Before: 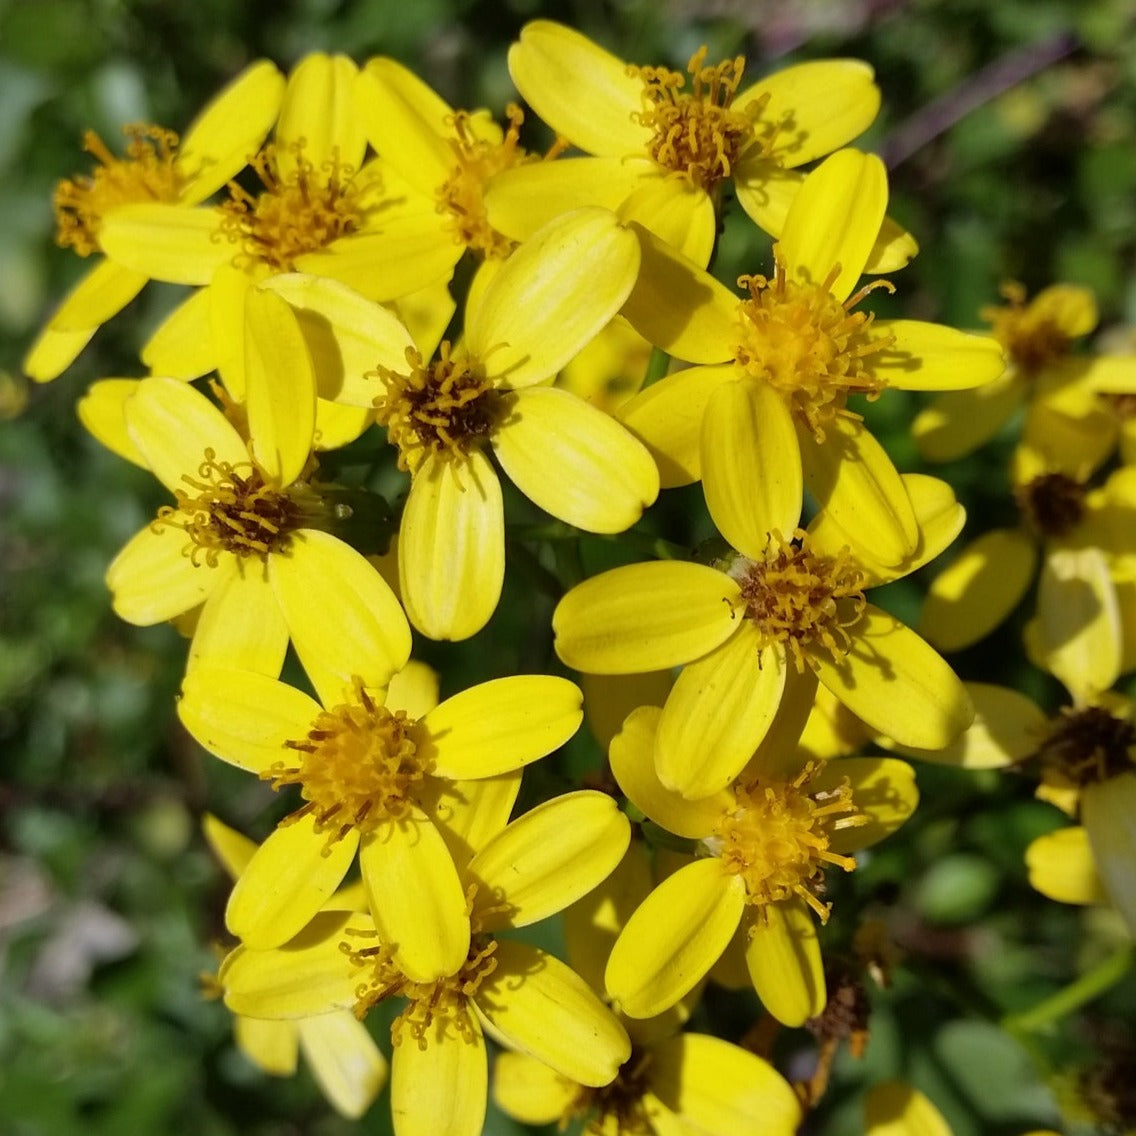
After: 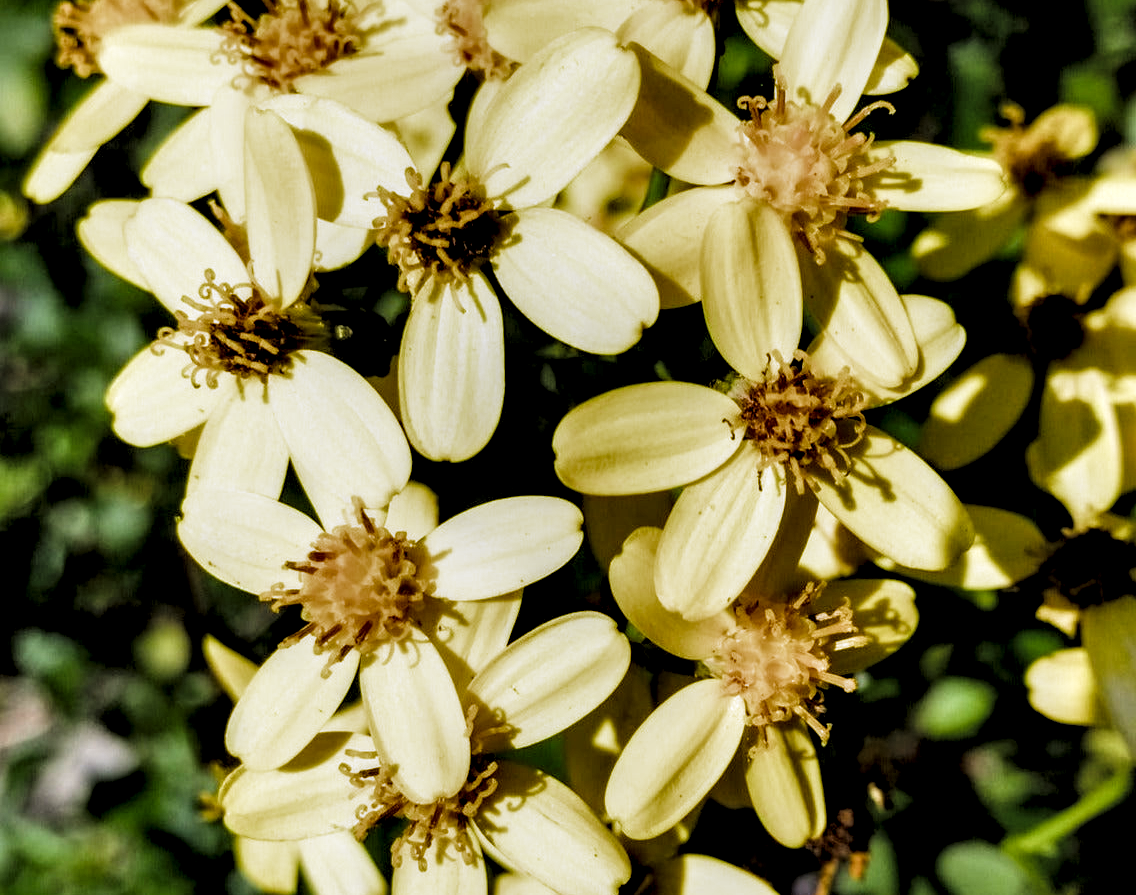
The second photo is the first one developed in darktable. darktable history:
filmic rgb: black relative exposure -5.09 EV, white relative exposure 3.97 EV, hardness 2.9, contrast 1.298, highlights saturation mix -29.78%, add noise in highlights 0.002, preserve chrominance max RGB, color science v3 (2019), use custom middle-gray values true, contrast in highlights soft
crop and rotate: top 15.783%, bottom 5.418%
shadows and highlights: radius 331.76, shadows 53.61, highlights -99.86, compress 94.41%, soften with gaussian
color balance rgb: power › hue 310.73°, perceptual saturation grading › global saturation 29.354%
local contrast: highlights 80%, shadows 57%, detail 175%, midtone range 0.599
contrast brightness saturation: saturation 0.133
